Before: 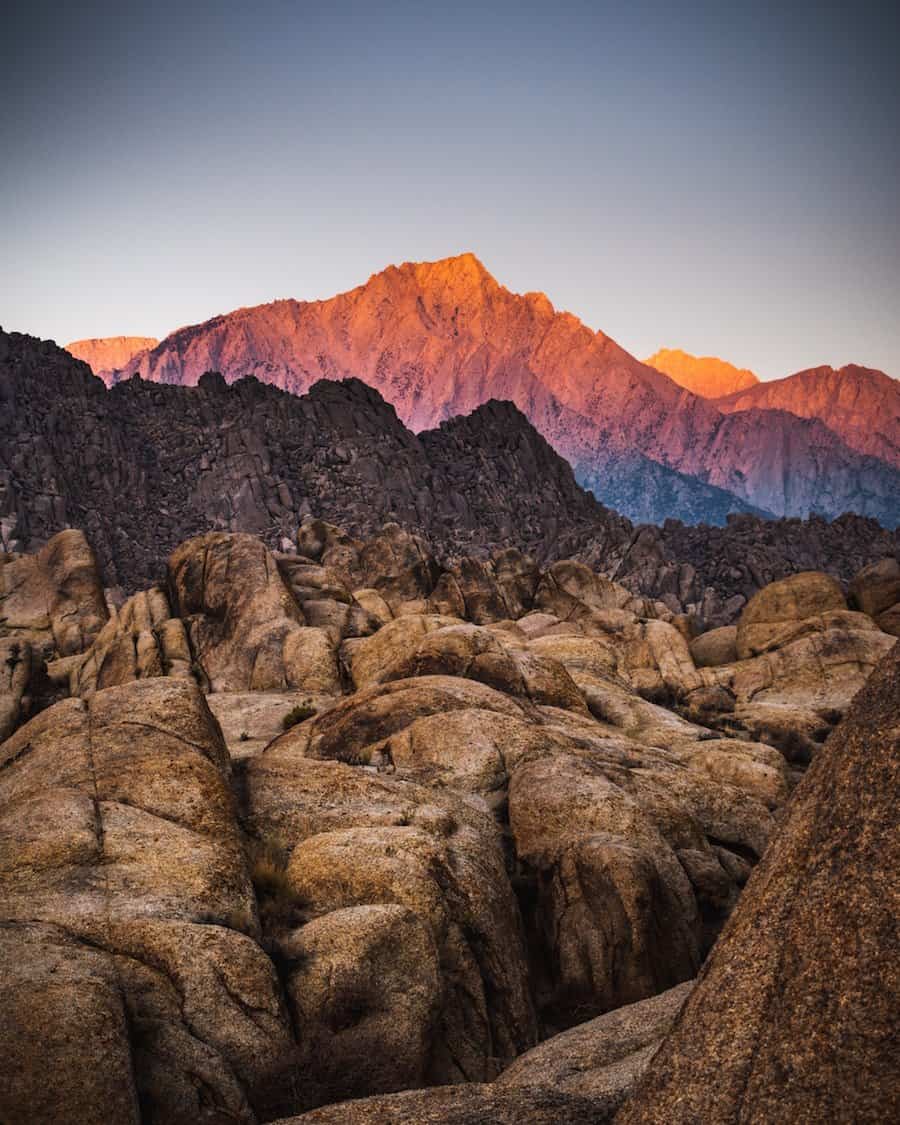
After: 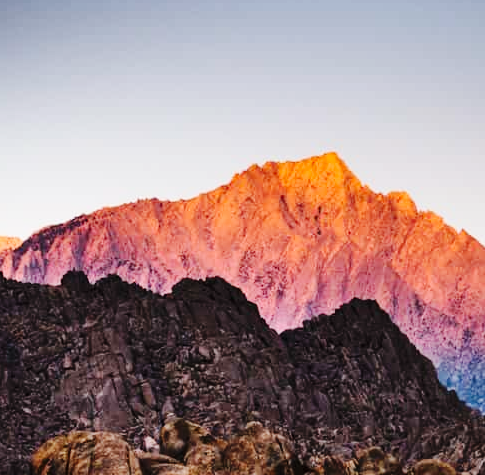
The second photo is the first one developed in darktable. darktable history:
crop: left 15.306%, top 9.065%, right 30.789%, bottom 48.638%
base curve: curves: ch0 [(0, 0) (0.036, 0.025) (0.121, 0.166) (0.206, 0.329) (0.605, 0.79) (1, 1)], preserve colors none
